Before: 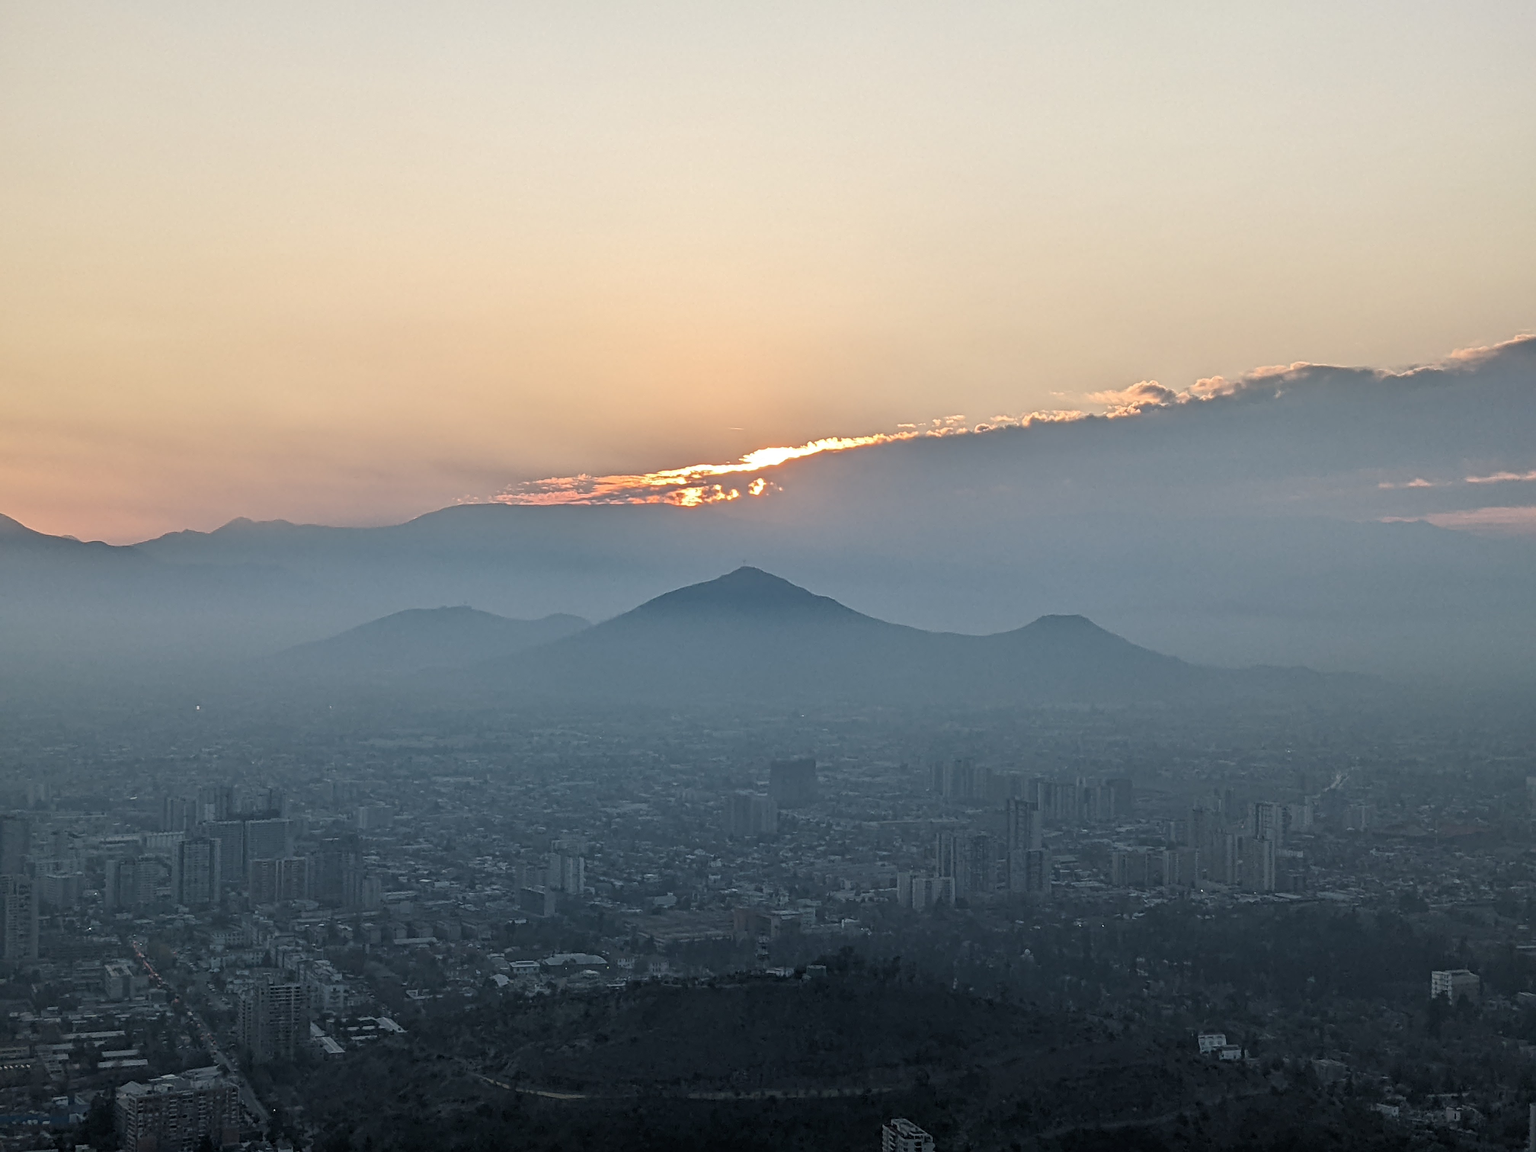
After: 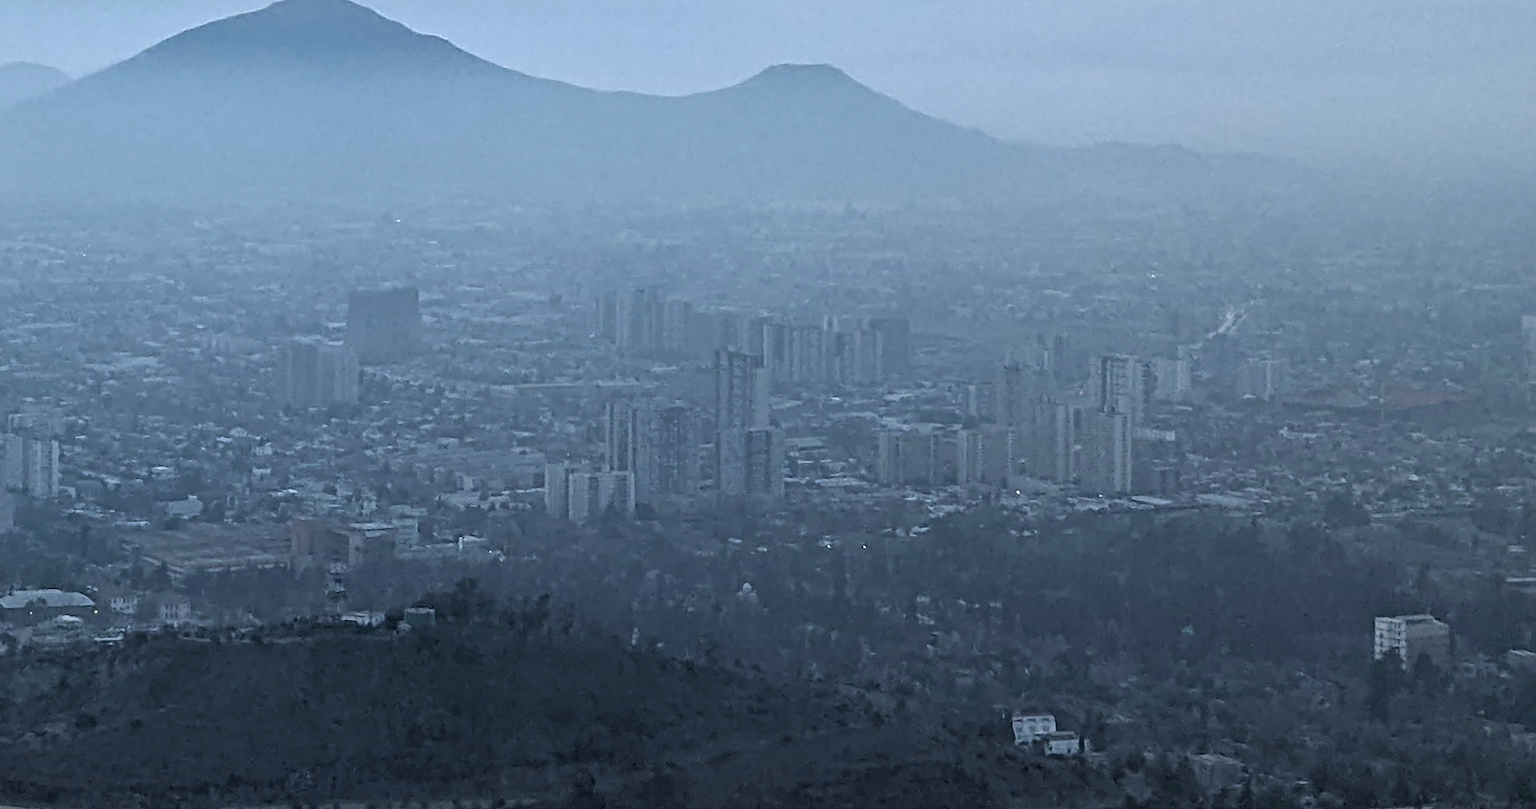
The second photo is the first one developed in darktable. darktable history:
crop and rotate: left 35.585%, top 49.853%, bottom 4.853%
color calibration: illuminant as shot in camera, x 0.358, y 0.373, temperature 4628.91 K
exposure: exposure 1.092 EV, compensate highlight preservation false
